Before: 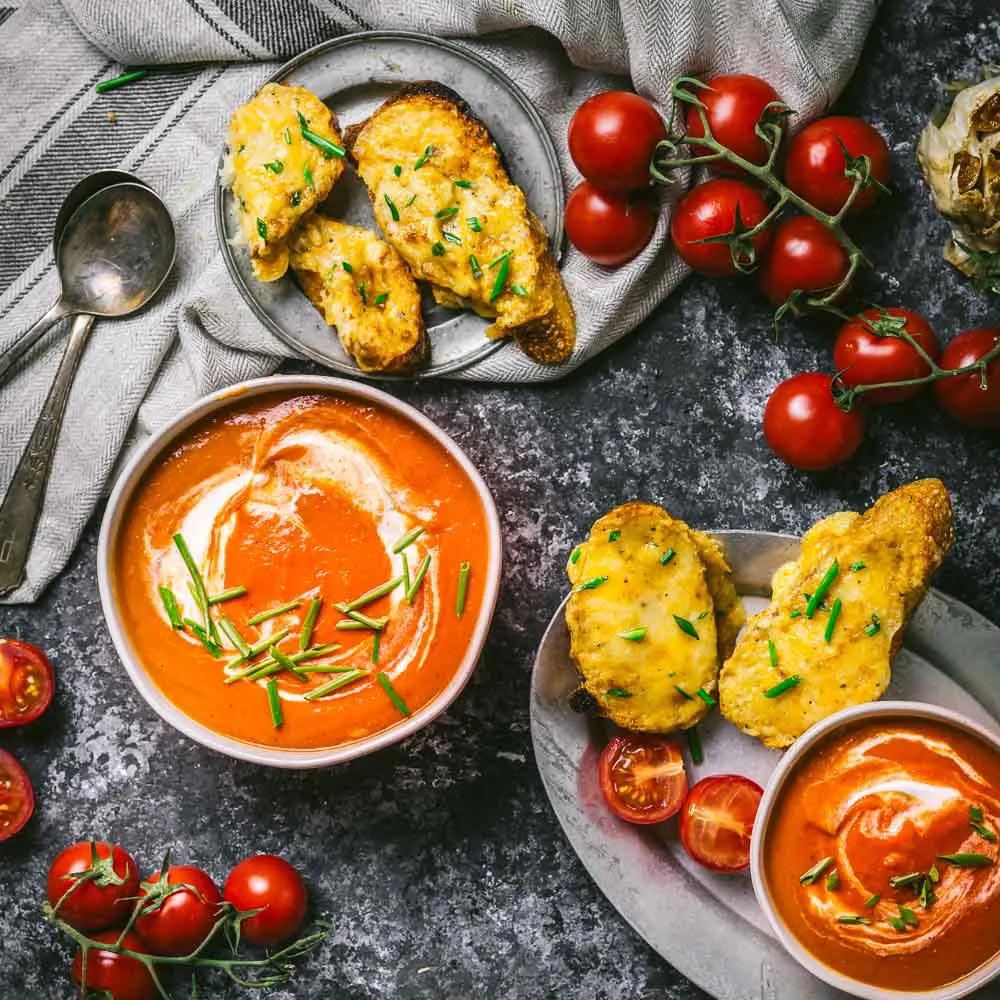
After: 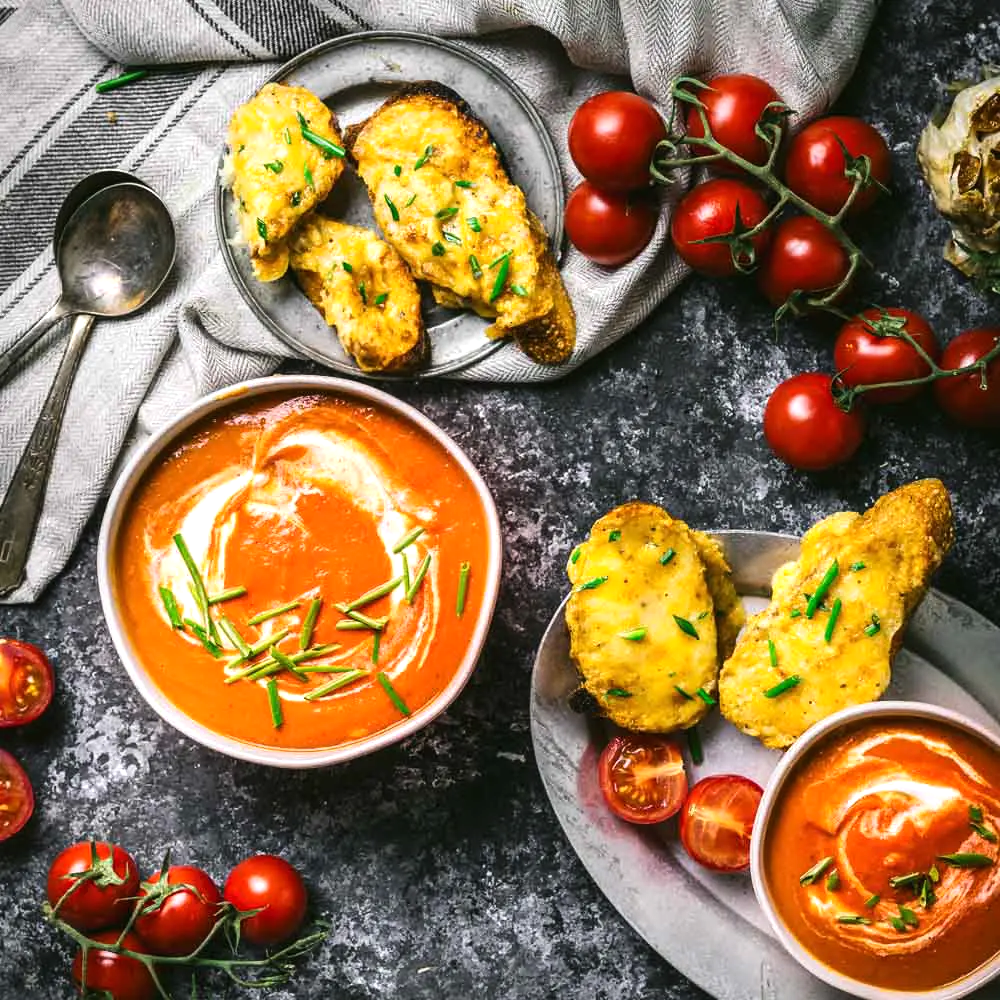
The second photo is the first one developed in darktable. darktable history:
tone equalizer: -8 EV -0.387 EV, -7 EV -0.421 EV, -6 EV -0.361 EV, -5 EV -0.218 EV, -3 EV 0.226 EV, -2 EV 0.356 EV, -1 EV 0.389 EV, +0 EV 0.444 EV, smoothing diameter 2.21%, edges refinement/feathering 21.18, mask exposure compensation -1.57 EV, filter diffusion 5
